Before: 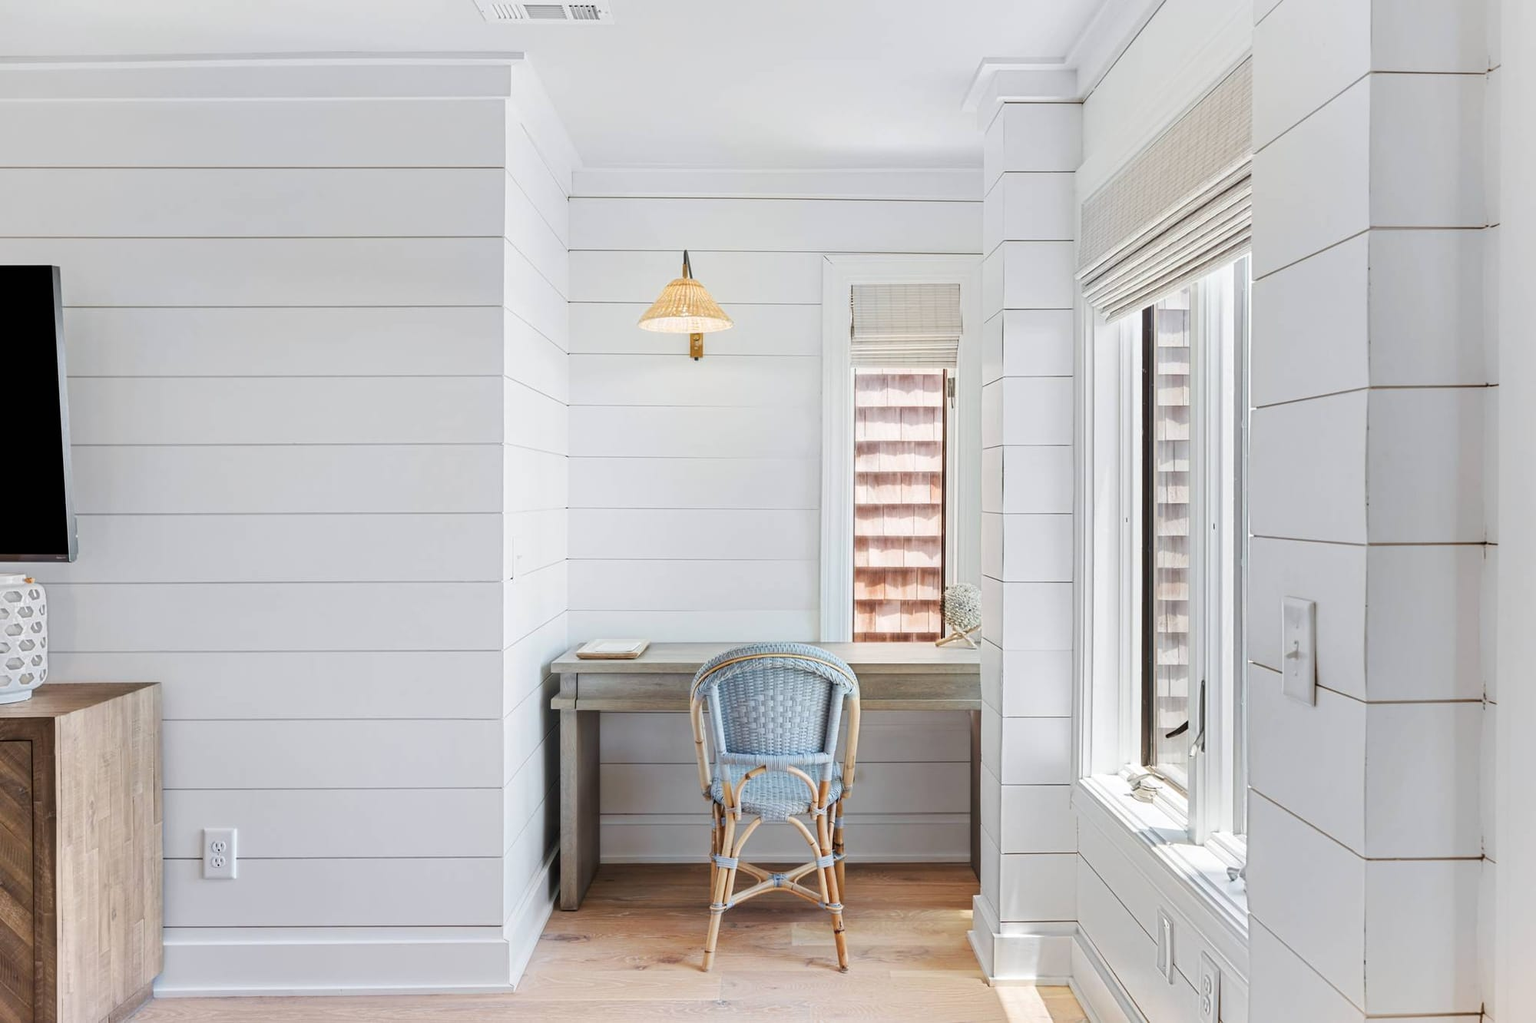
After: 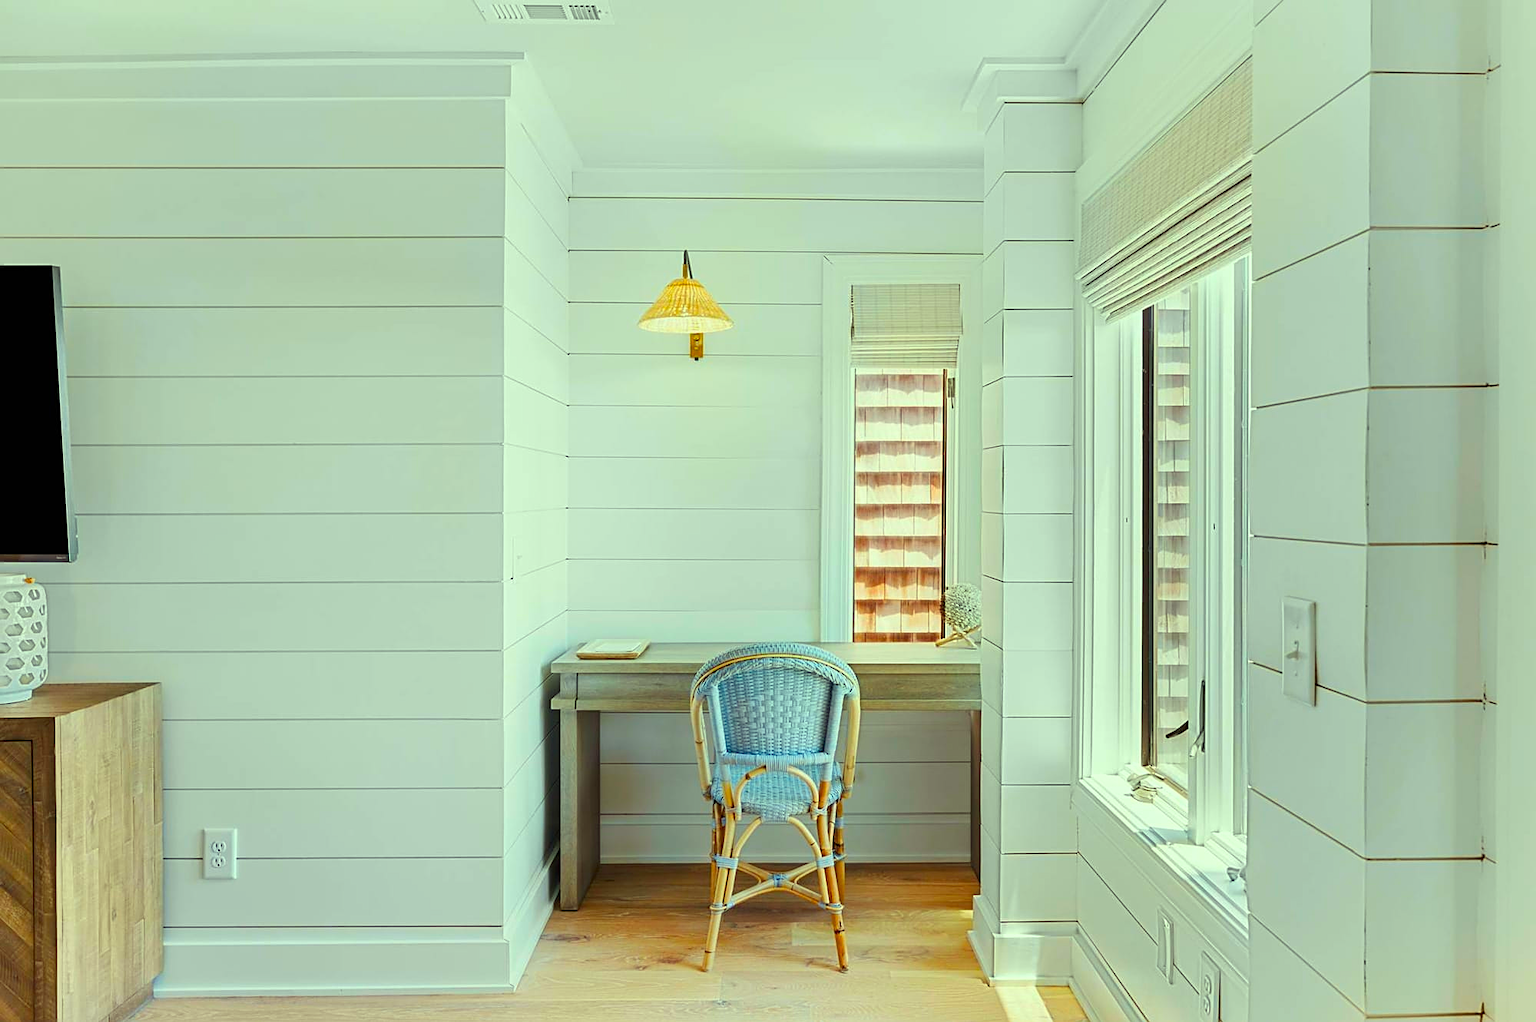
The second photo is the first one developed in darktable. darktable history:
color correction: highlights a* -10.77, highlights b* 9.9, saturation 1.71
sharpen: on, module defaults
